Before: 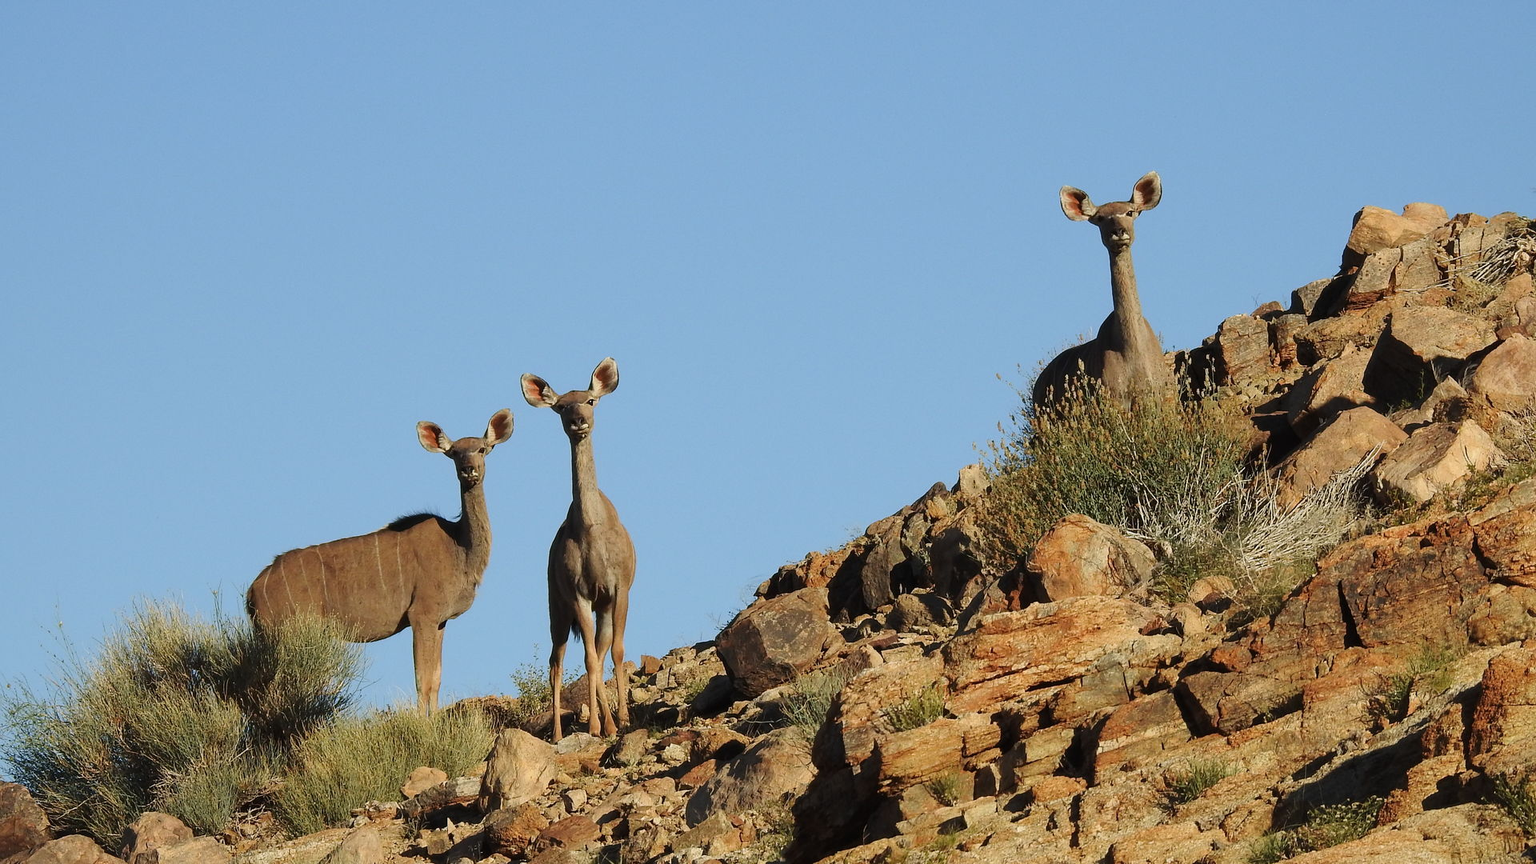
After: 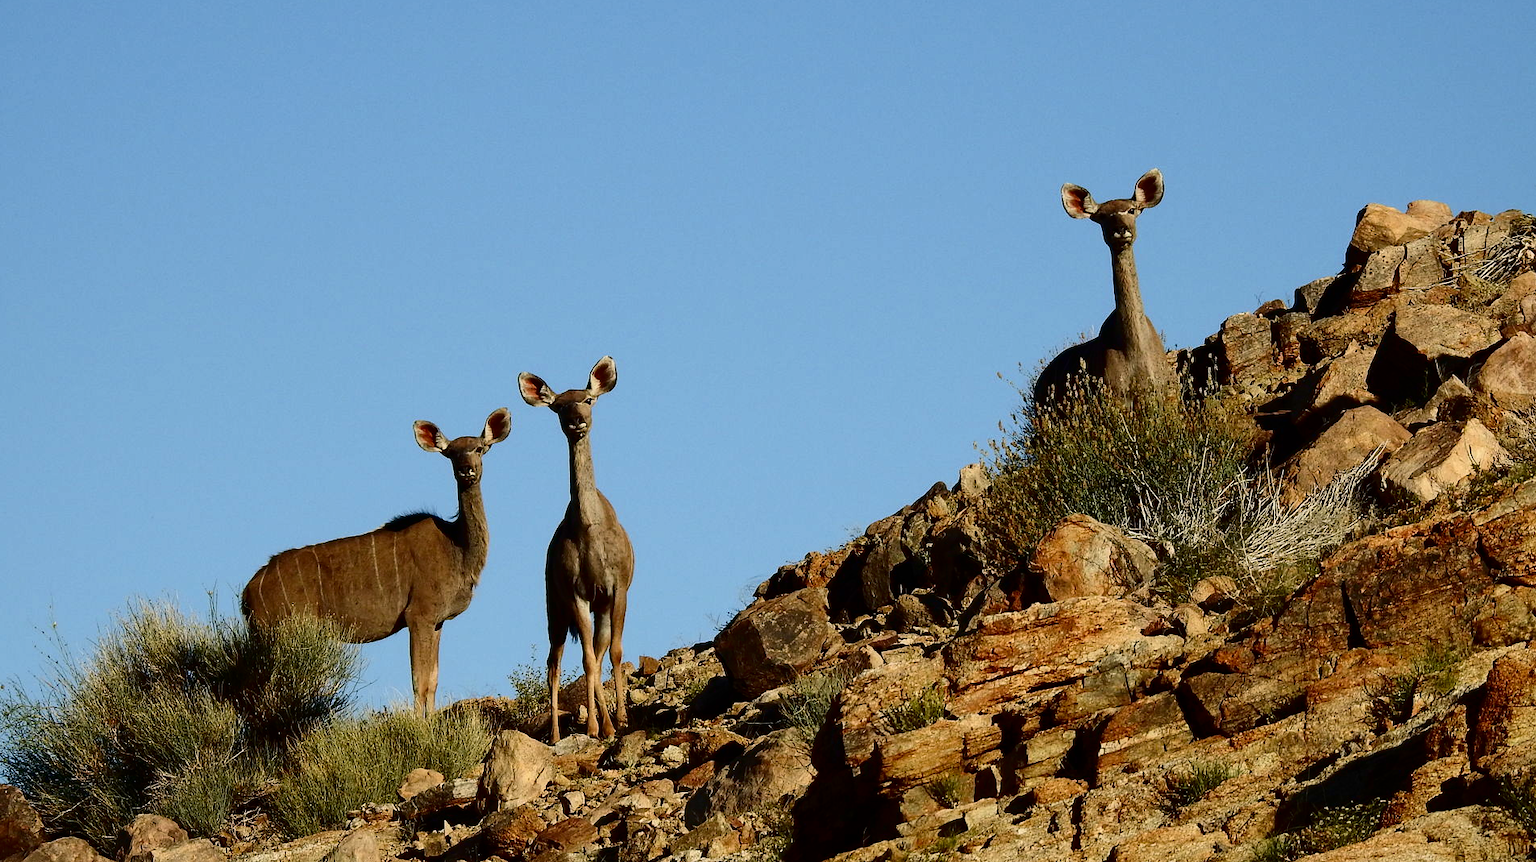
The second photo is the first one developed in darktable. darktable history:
contrast brightness saturation: contrast 0.24, brightness -0.24, saturation 0.14
crop: left 0.434%, top 0.485%, right 0.244%, bottom 0.386%
